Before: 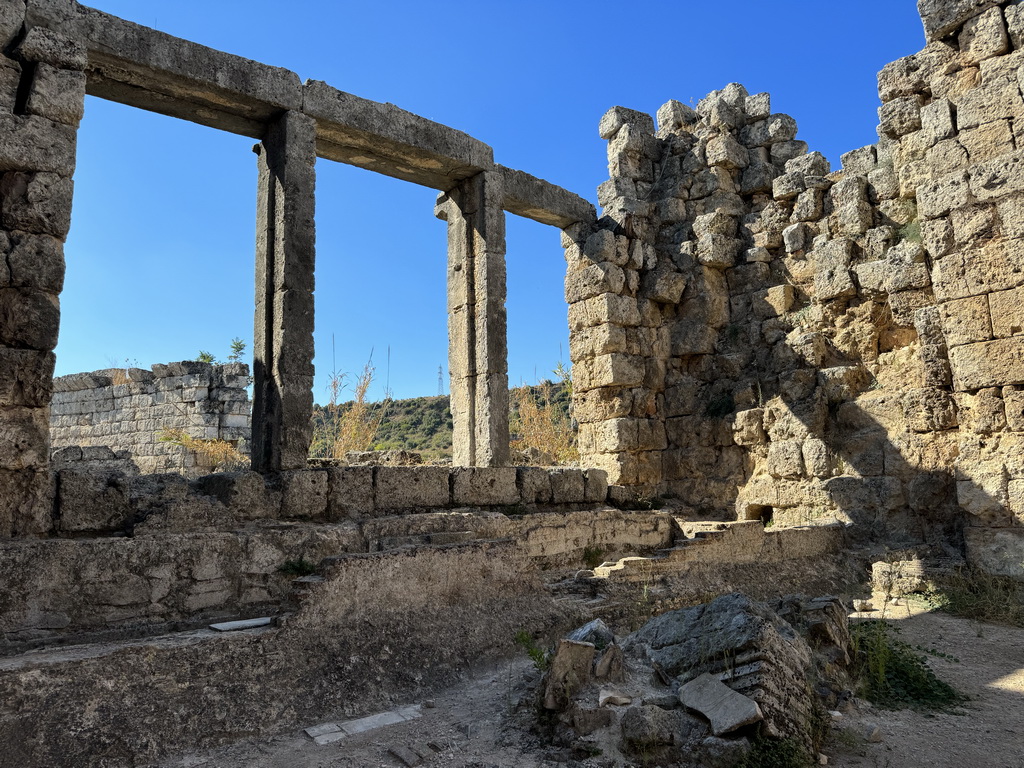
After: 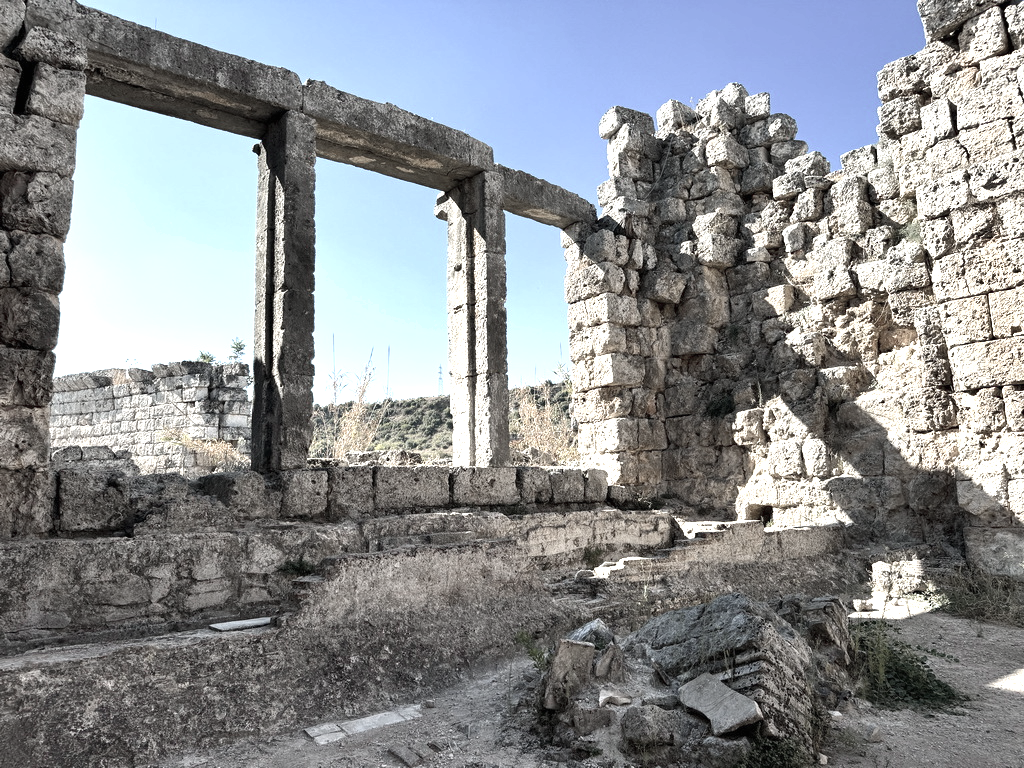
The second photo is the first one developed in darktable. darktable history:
shadows and highlights: shadows 11.29, white point adjustment 1.21, soften with gaussian
exposure: black level correction 0, exposure 1.2 EV, compensate highlight preservation false
color zones: curves: ch1 [(0, 0.34) (0.143, 0.164) (0.286, 0.152) (0.429, 0.176) (0.571, 0.173) (0.714, 0.188) (0.857, 0.199) (1, 0.34)]
